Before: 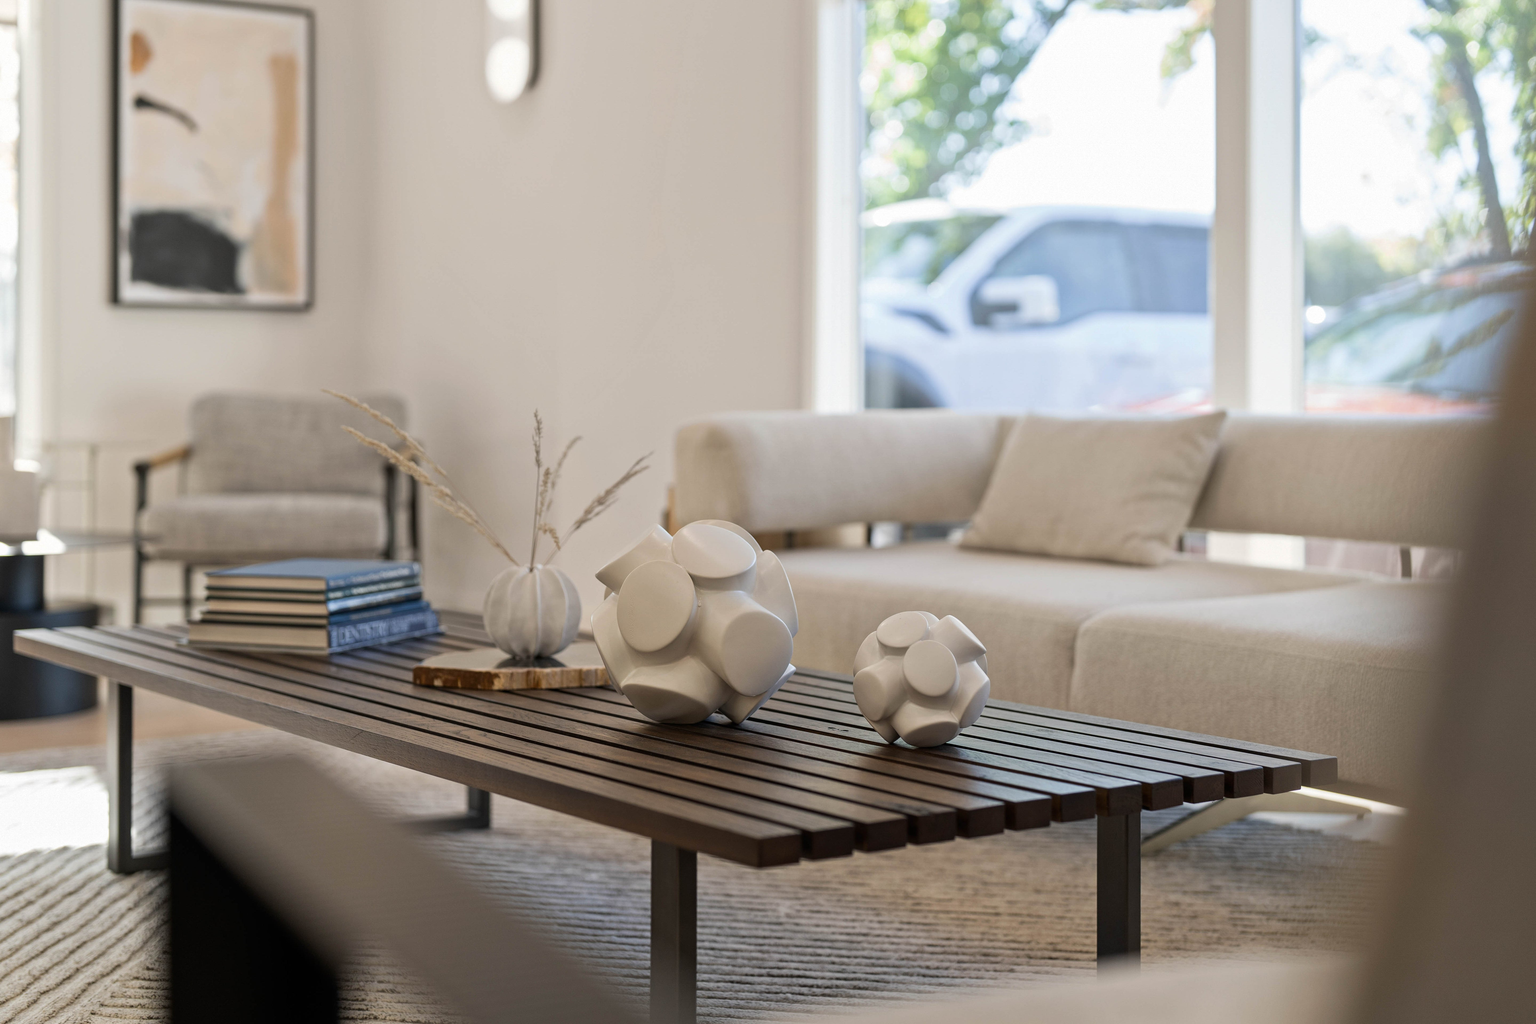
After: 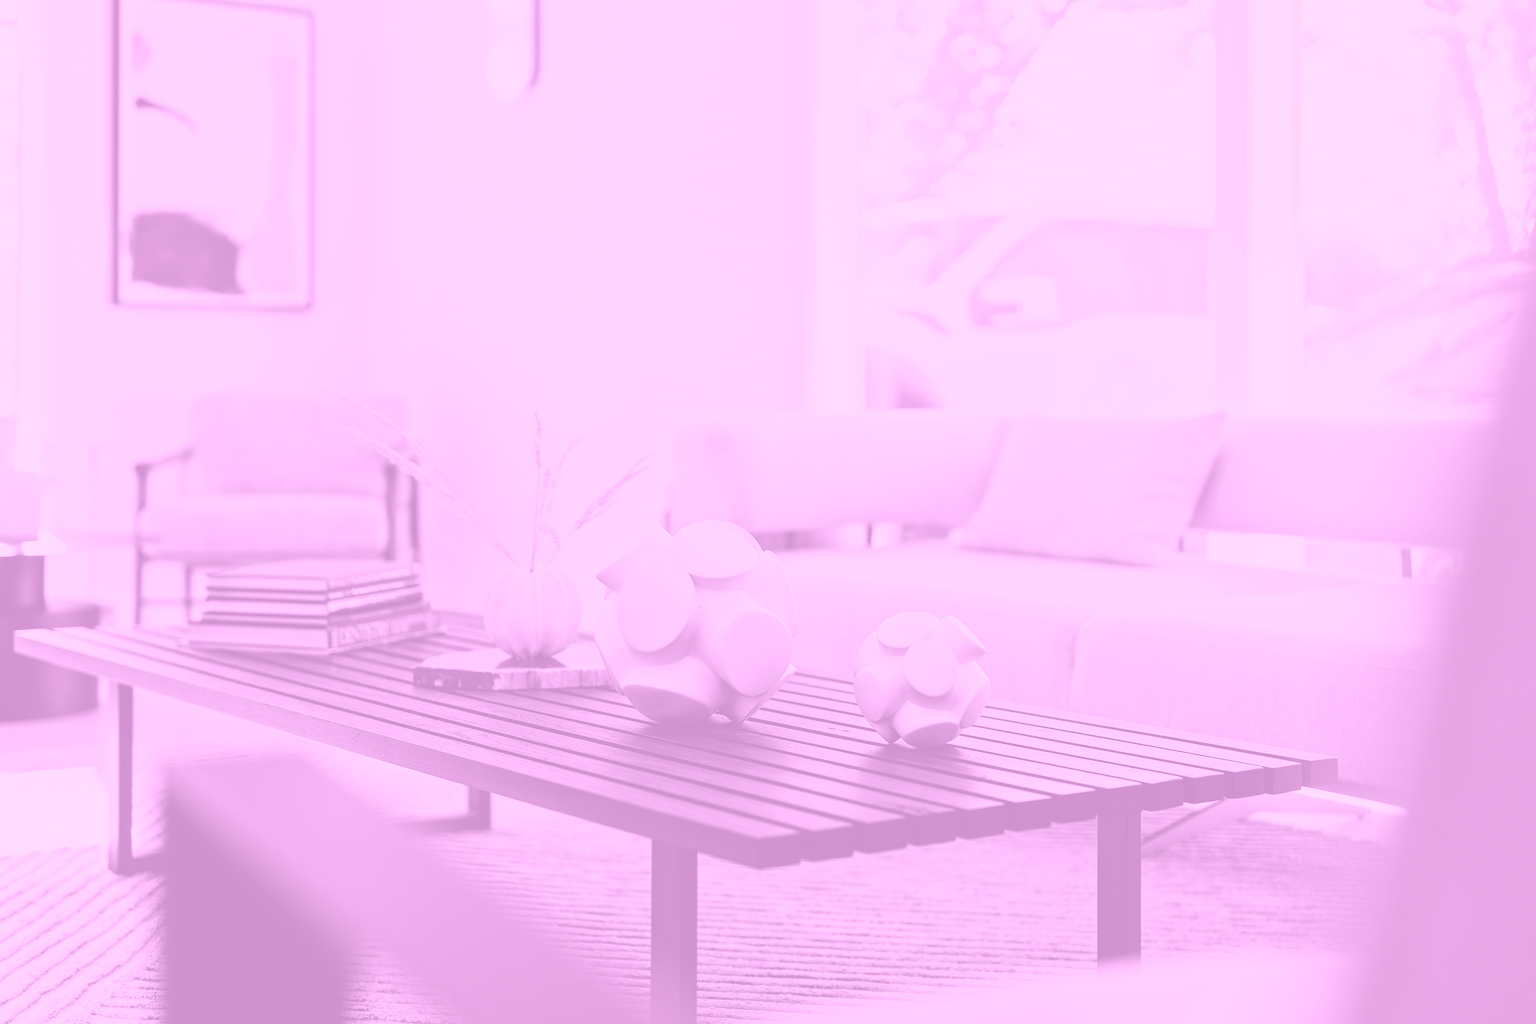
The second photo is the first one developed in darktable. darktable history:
colorize: hue 331.2°, saturation 75%, source mix 30.28%, lightness 70.52%, version 1
sigmoid: contrast 1.7, skew -0.2, preserve hue 0%, red attenuation 0.1, red rotation 0.035, green attenuation 0.1, green rotation -0.017, blue attenuation 0.15, blue rotation -0.052, base primaries Rec2020
sharpen: on, module defaults
